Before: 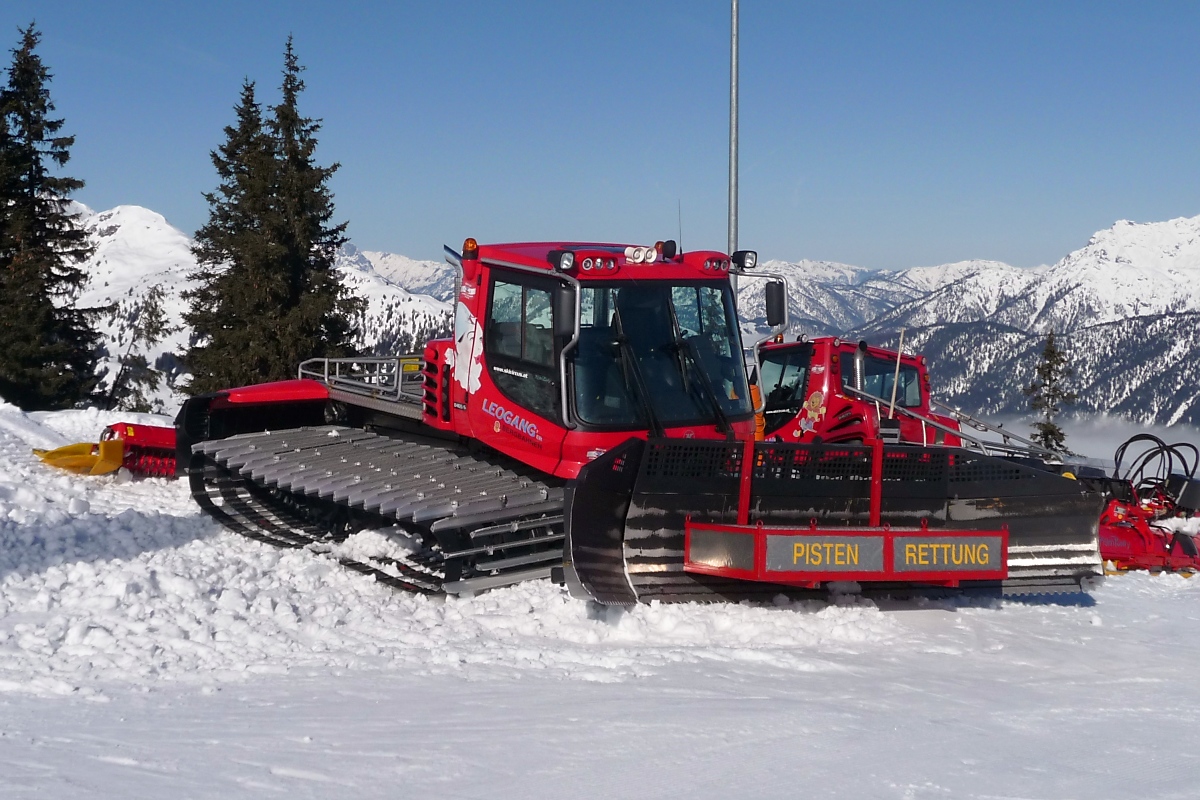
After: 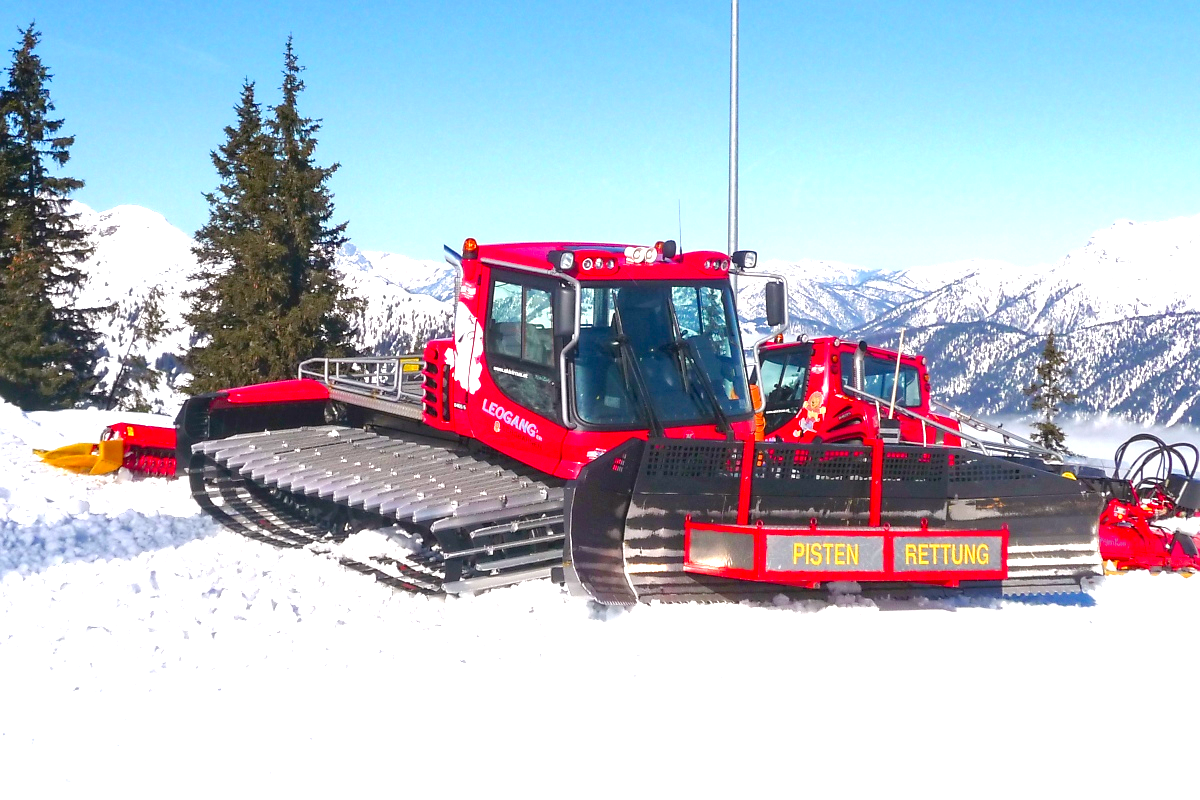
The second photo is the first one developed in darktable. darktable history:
exposure: black level correction 0, exposure 1.125 EV, compensate exposure bias true, compensate highlight preservation false
contrast brightness saturation: saturation 0.18
color balance rgb: perceptual saturation grading › global saturation 20%, perceptual saturation grading › highlights -25%, perceptual saturation grading › shadows 25%
local contrast: detail 110%
